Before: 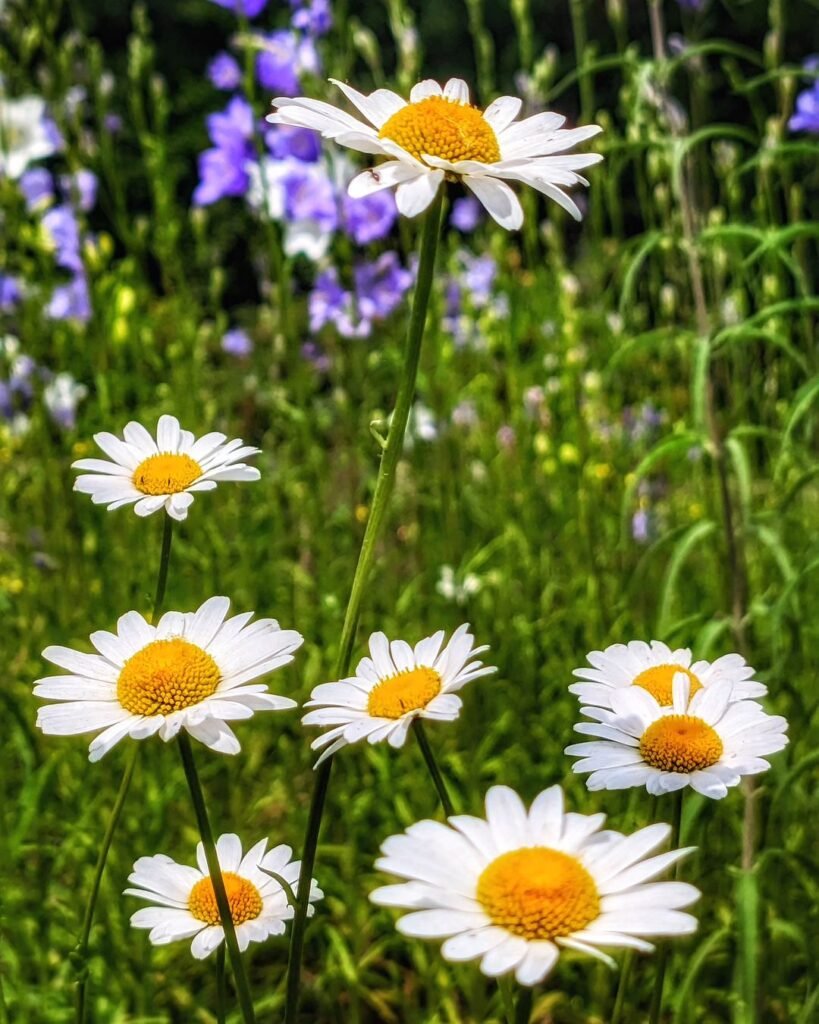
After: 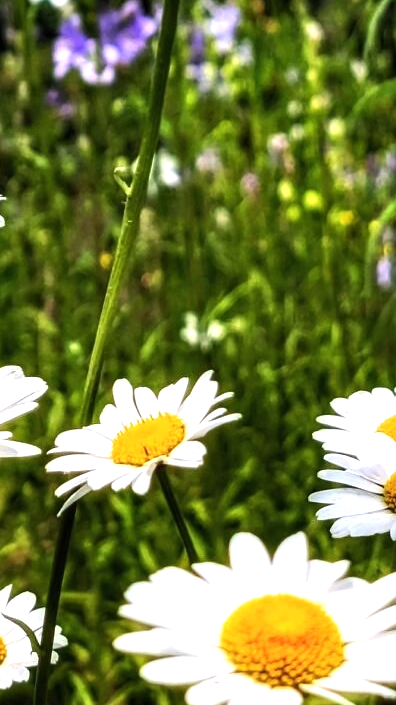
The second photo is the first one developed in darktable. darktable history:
tone equalizer: -8 EV -0.752 EV, -7 EV -0.734 EV, -6 EV -0.581 EV, -5 EV -0.382 EV, -3 EV 0.371 EV, -2 EV 0.6 EV, -1 EV 0.688 EV, +0 EV 0.728 EV, edges refinement/feathering 500, mask exposure compensation -1.57 EV, preserve details no
base curve: preserve colors none
color calibration: illuminant same as pipeline (D50), adaptation XYZ, x 0.345, y 0.358, temperature 5013.66 K
crop: left 31.379%, top 24.739%, right 20.238%, bottom 6.378%
